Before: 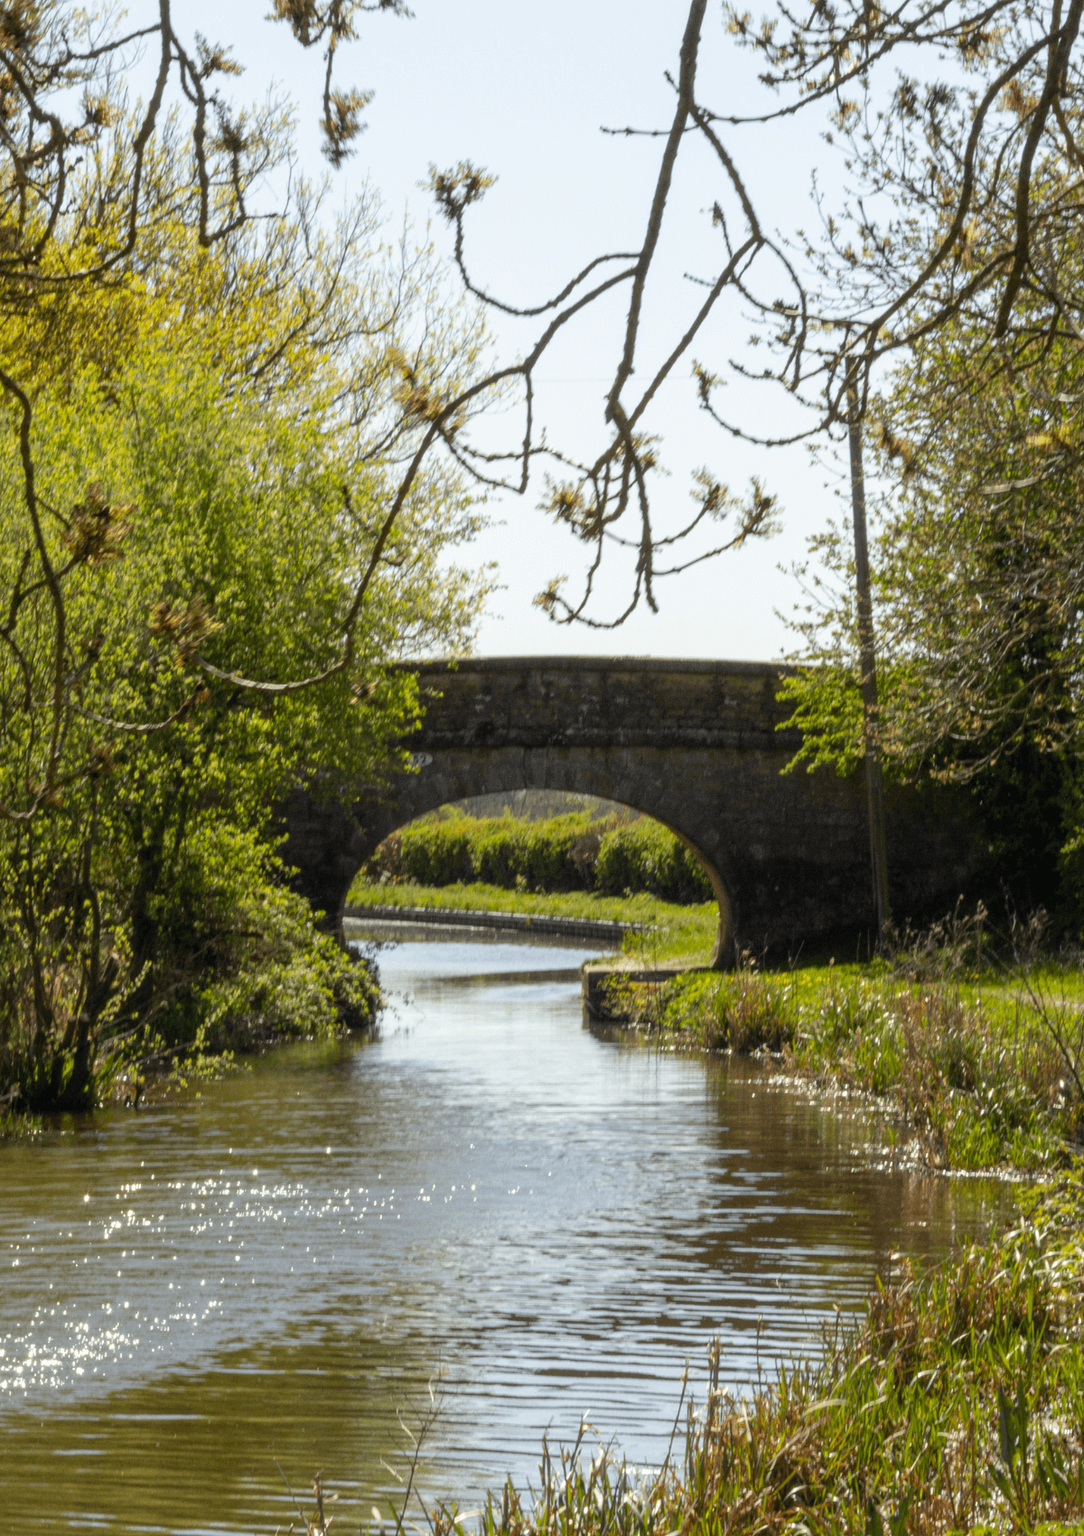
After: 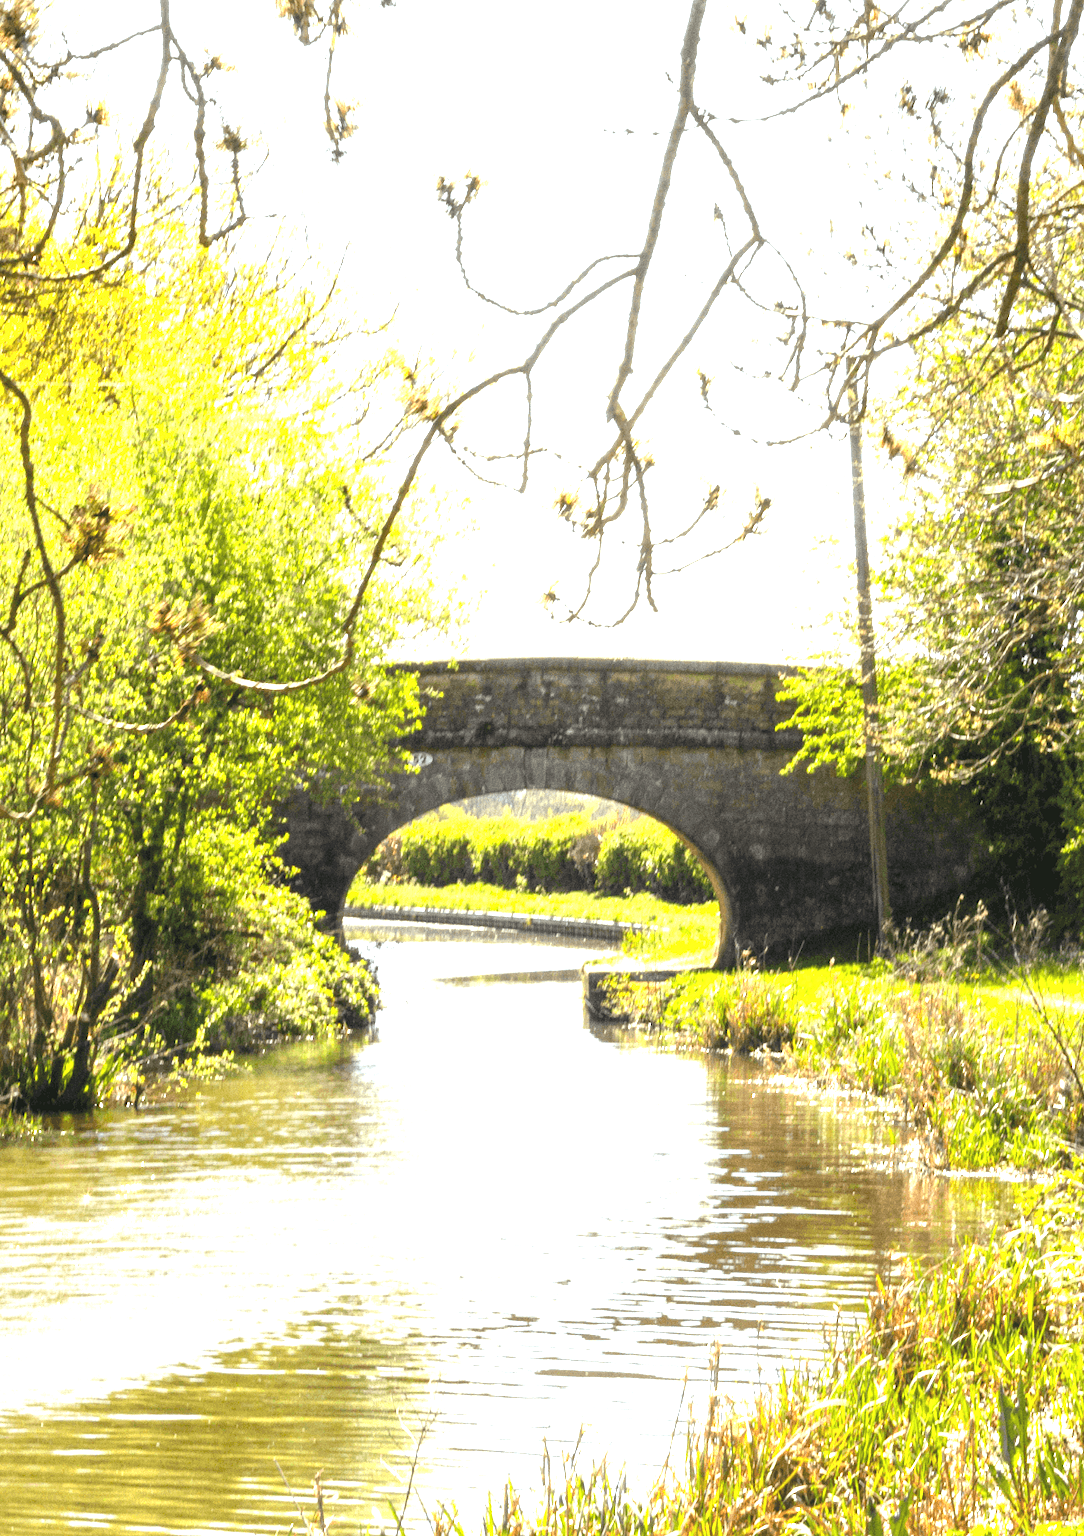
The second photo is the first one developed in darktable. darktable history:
exposure: exposure 2.283 EV, compensate exposure bias true, compensate highlight preservation false
tone equalizer: on, module defaults
